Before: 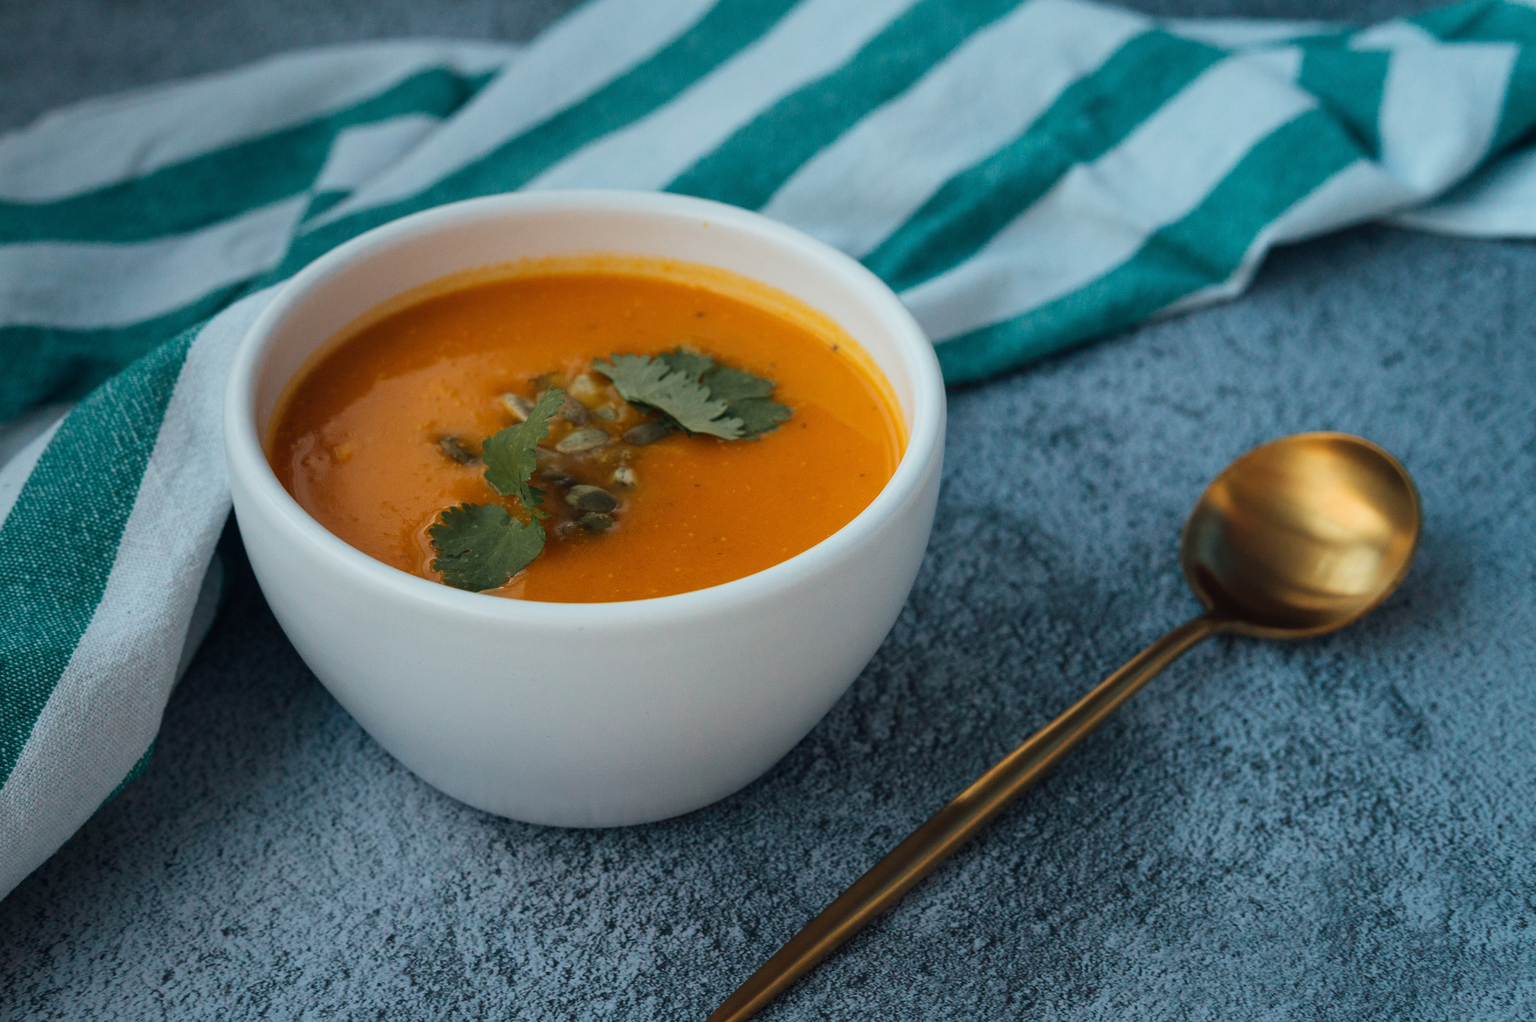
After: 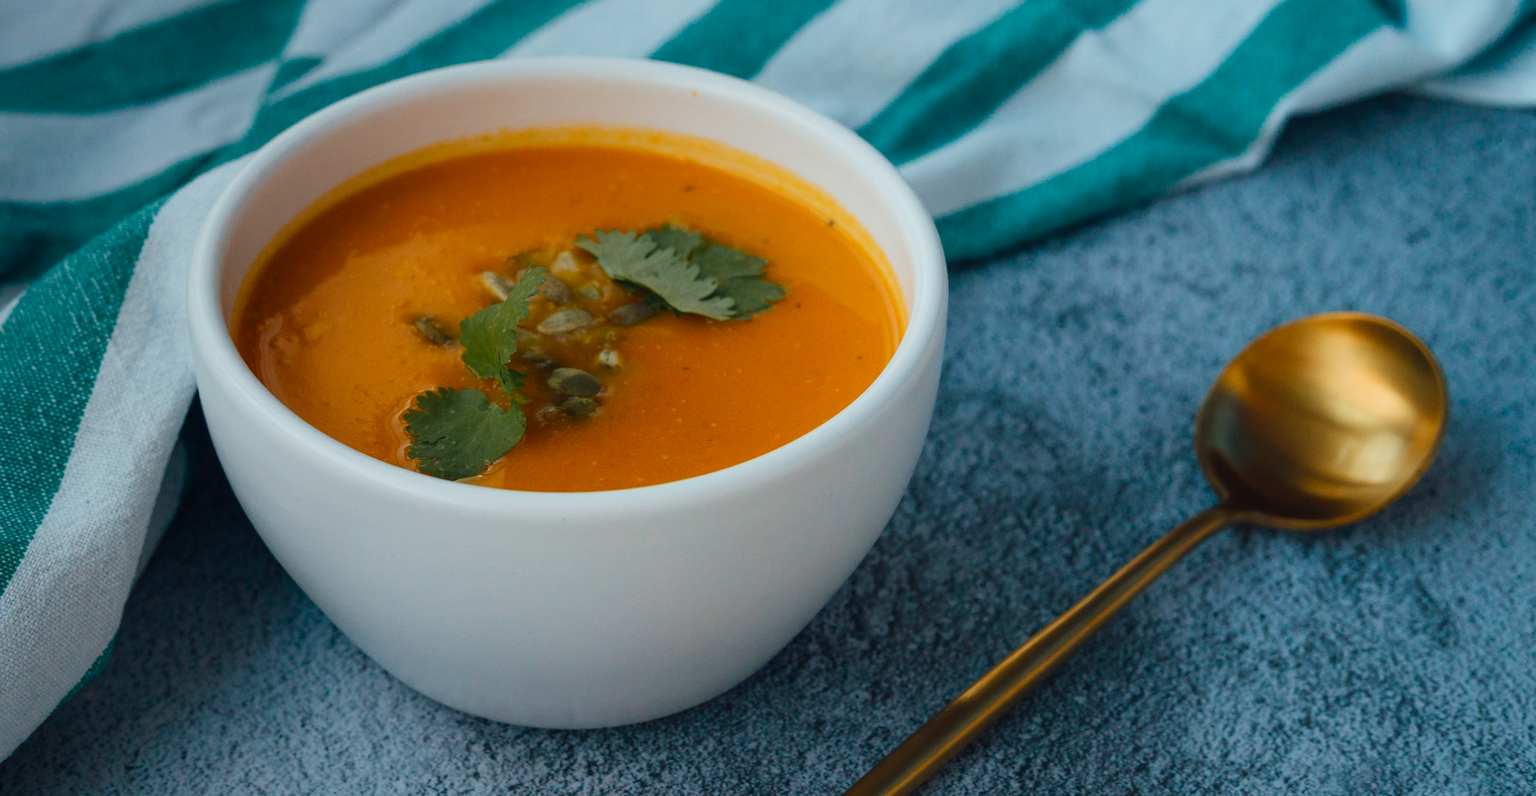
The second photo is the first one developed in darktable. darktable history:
local contrast: mode bilateral grid, contrast 100, coarseness 100, detail 91%, midtone range 0.2
color balance rgb: perceptual saturation grading › global saturation 20%, perceptual saturation grading › highlights -25%, perceptual saturation grading › shadows 25%
crop and rotate: left 2.991%, top 13.302%, right 1.981%, bottom 12.636%
